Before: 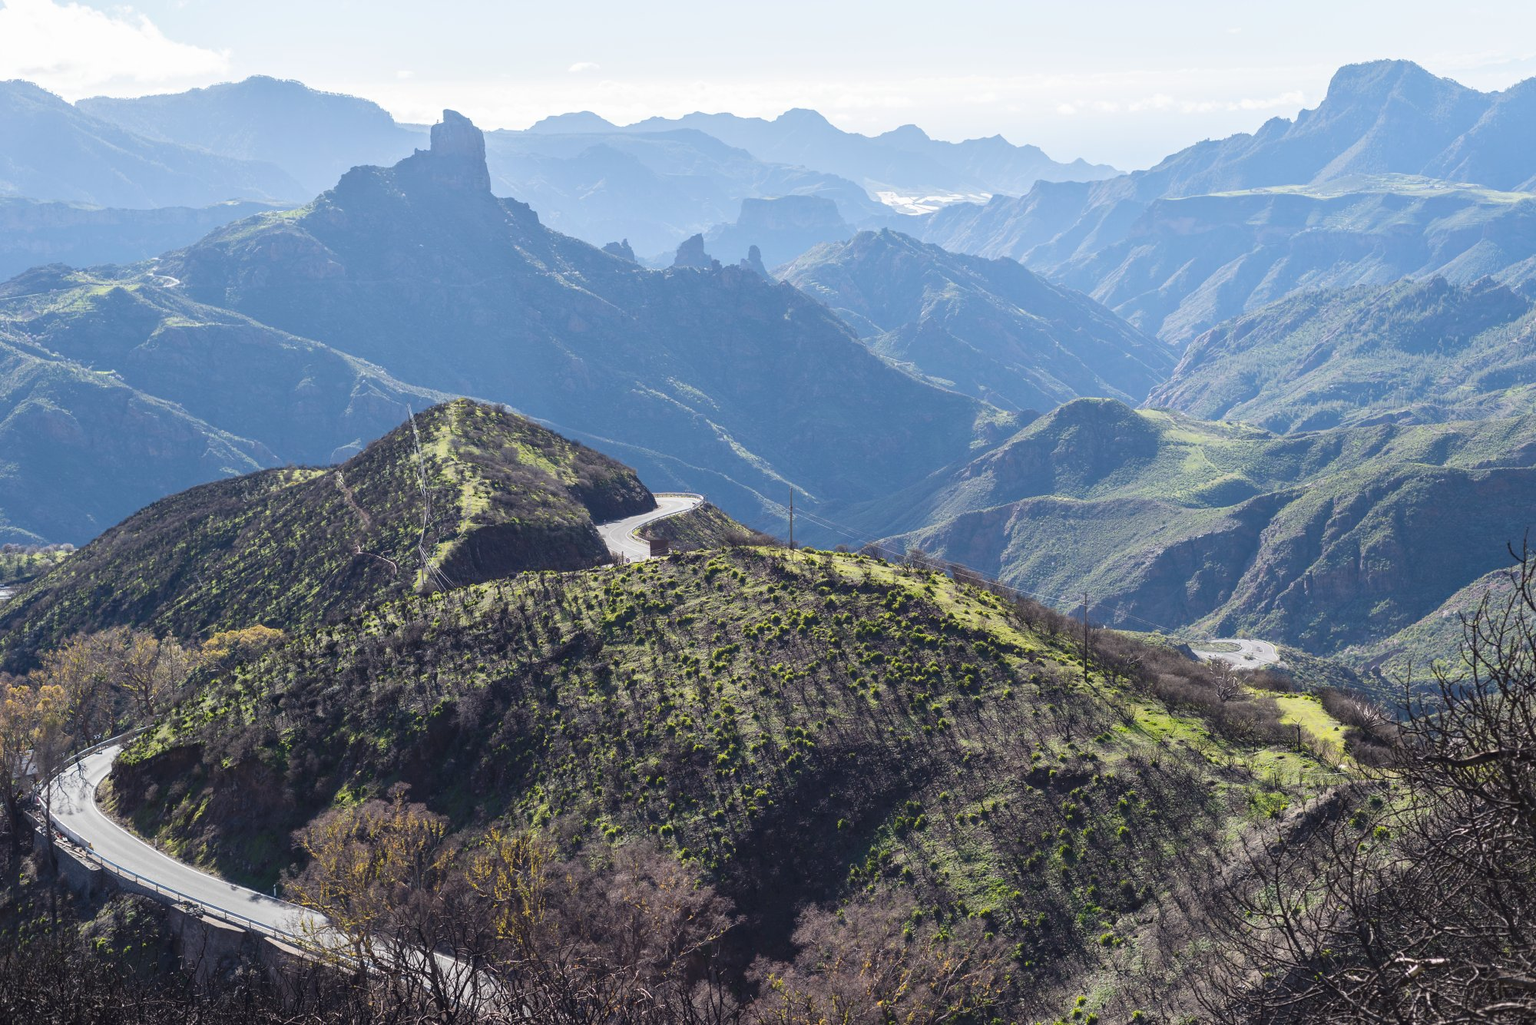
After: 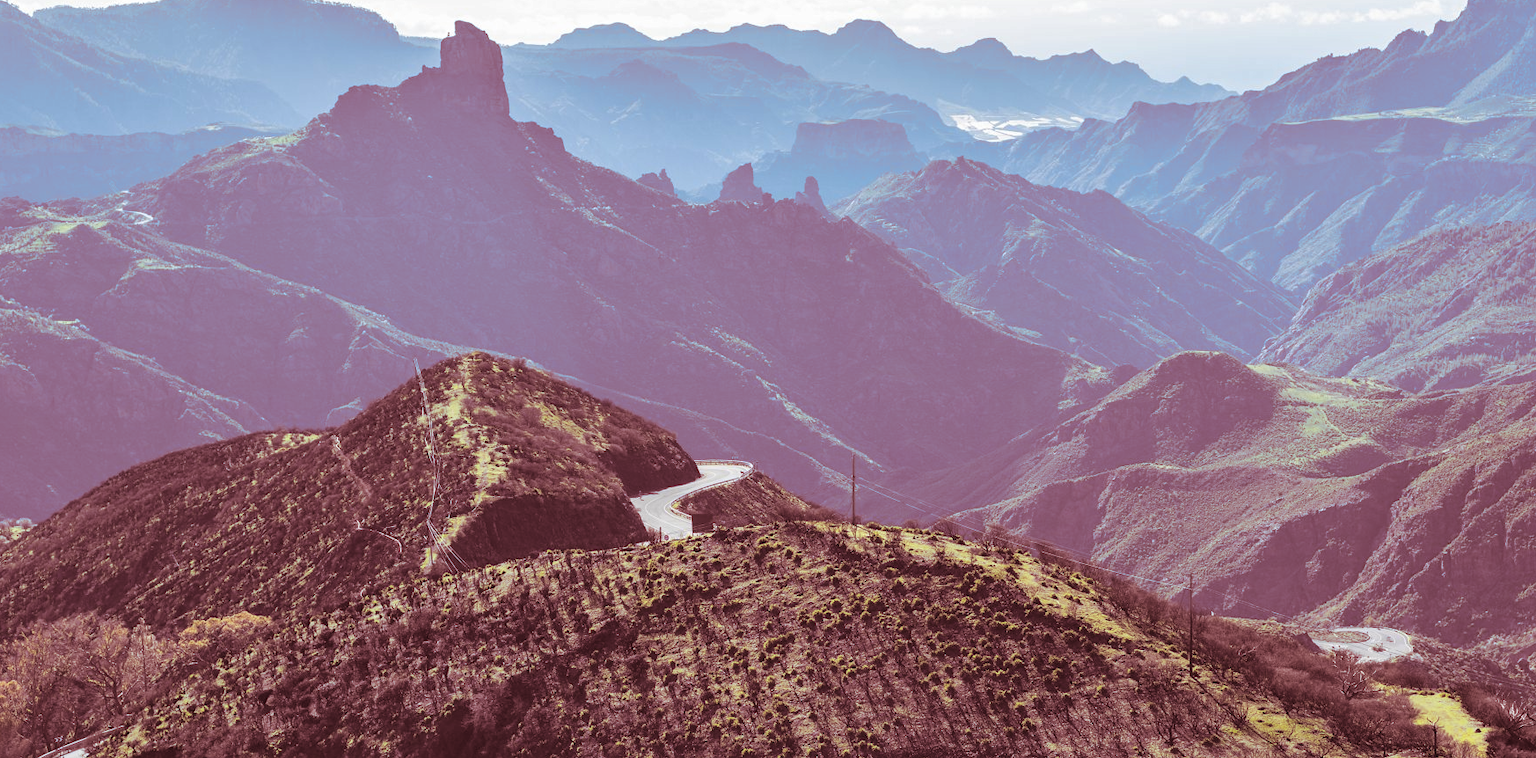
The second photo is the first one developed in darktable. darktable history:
shadows and highlights: white point adjustment 0.05, highlights color adjustment 55.9%, soften with gaussian
split-toning: highlights › saturation 0, balance -61.83
crop: left 3.015%, top 8.969%, right 9.647%, bottom 26.457%
